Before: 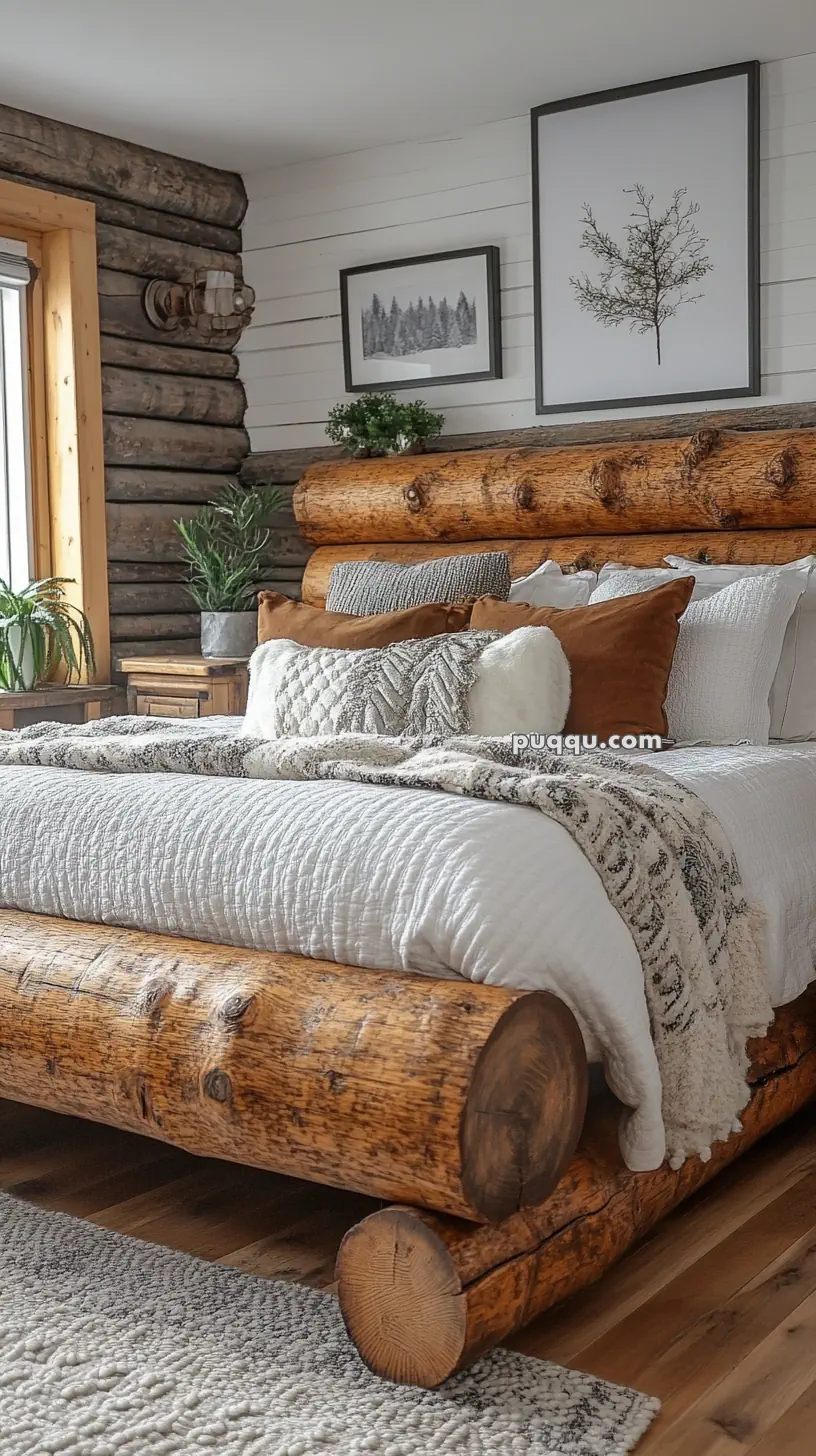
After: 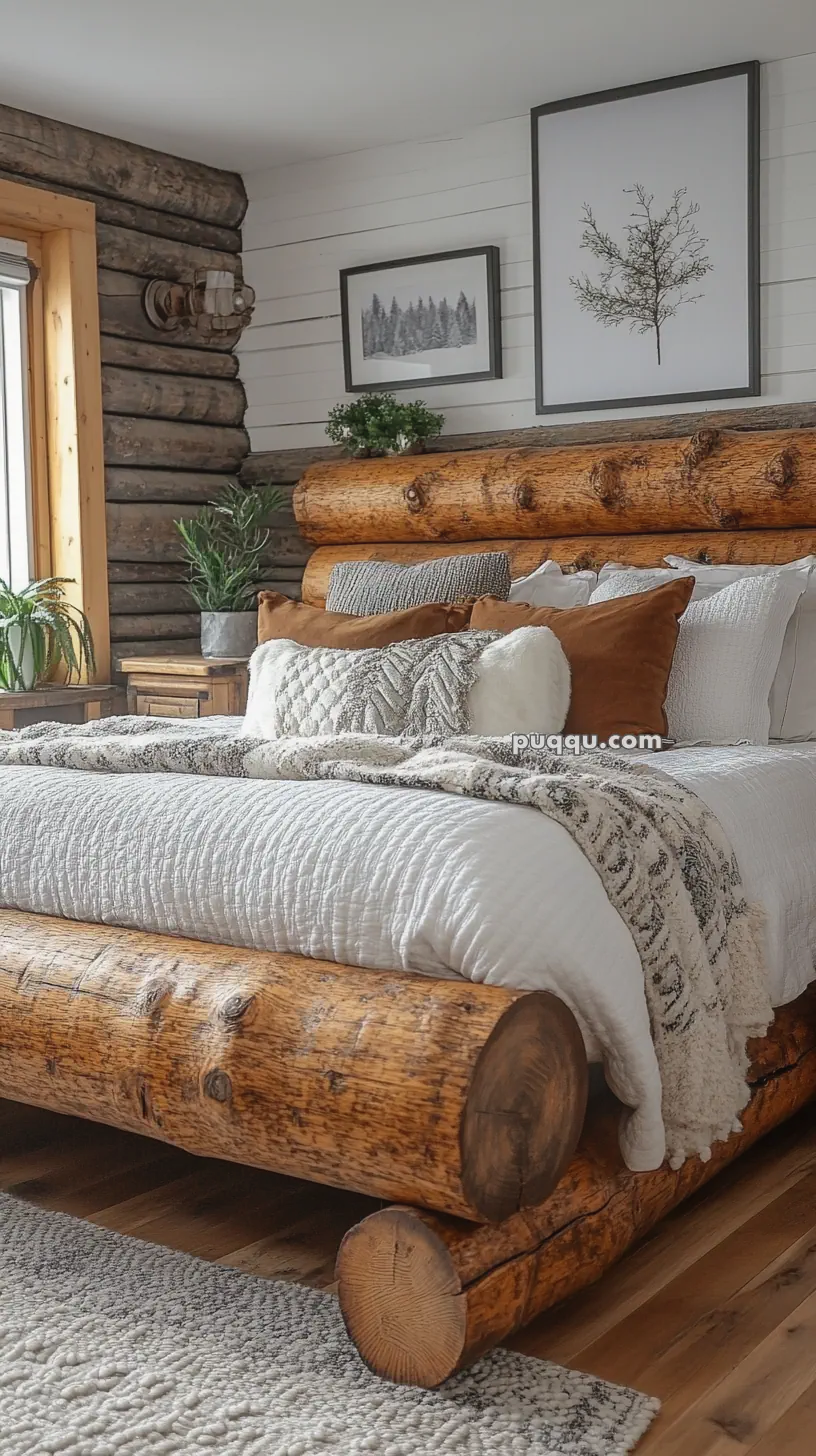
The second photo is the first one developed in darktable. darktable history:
tone equalizer: edges refinement/feathering 500, mask exposure compensation -1.57 EV, preserve details no
contrast equalizer: octaves 7, y [[0.627 ×6], [0.563 ×6], [0 ×6], [0 ×6], [0 ×6]], mix -0.217
